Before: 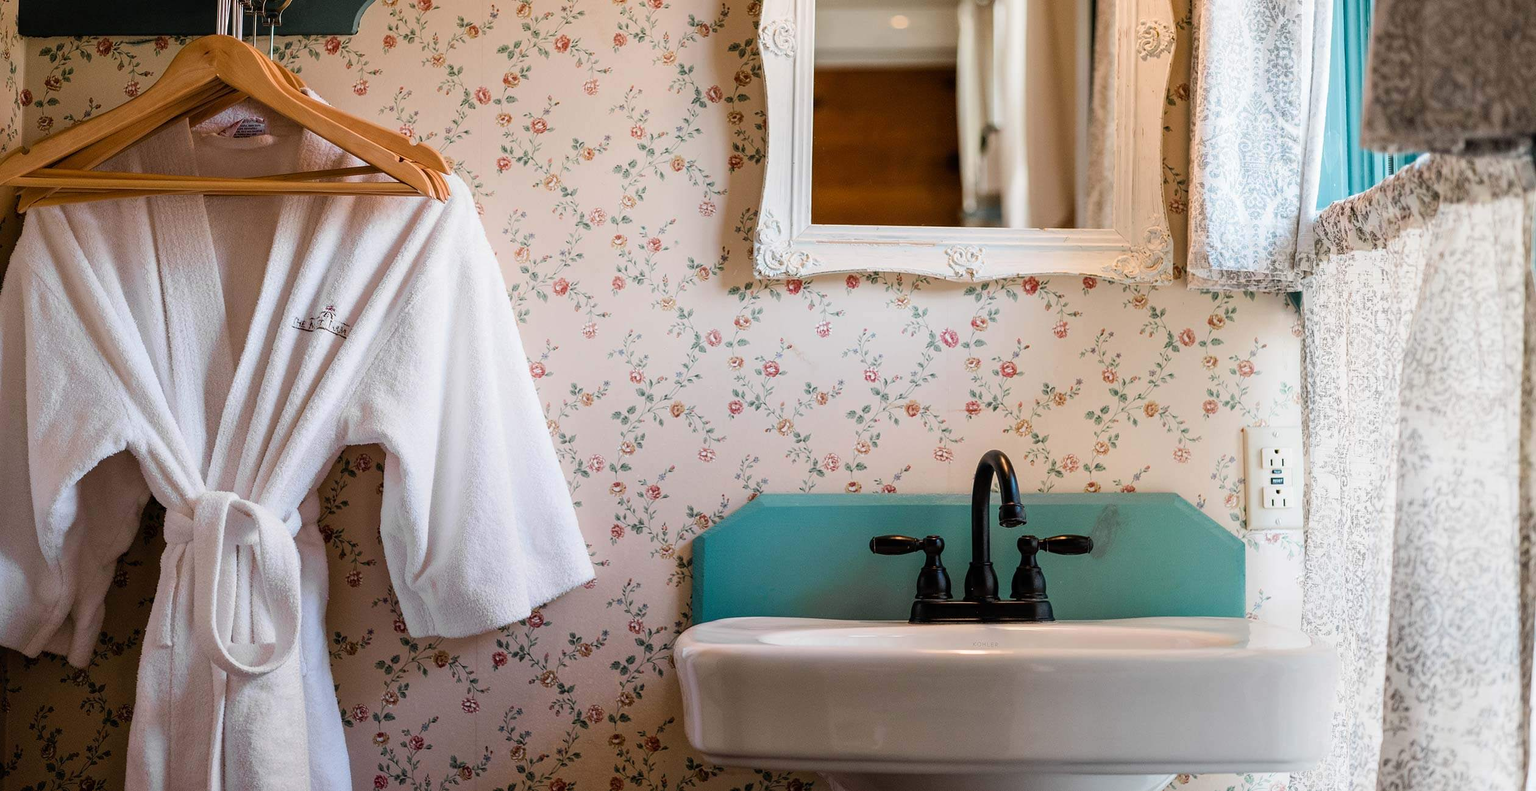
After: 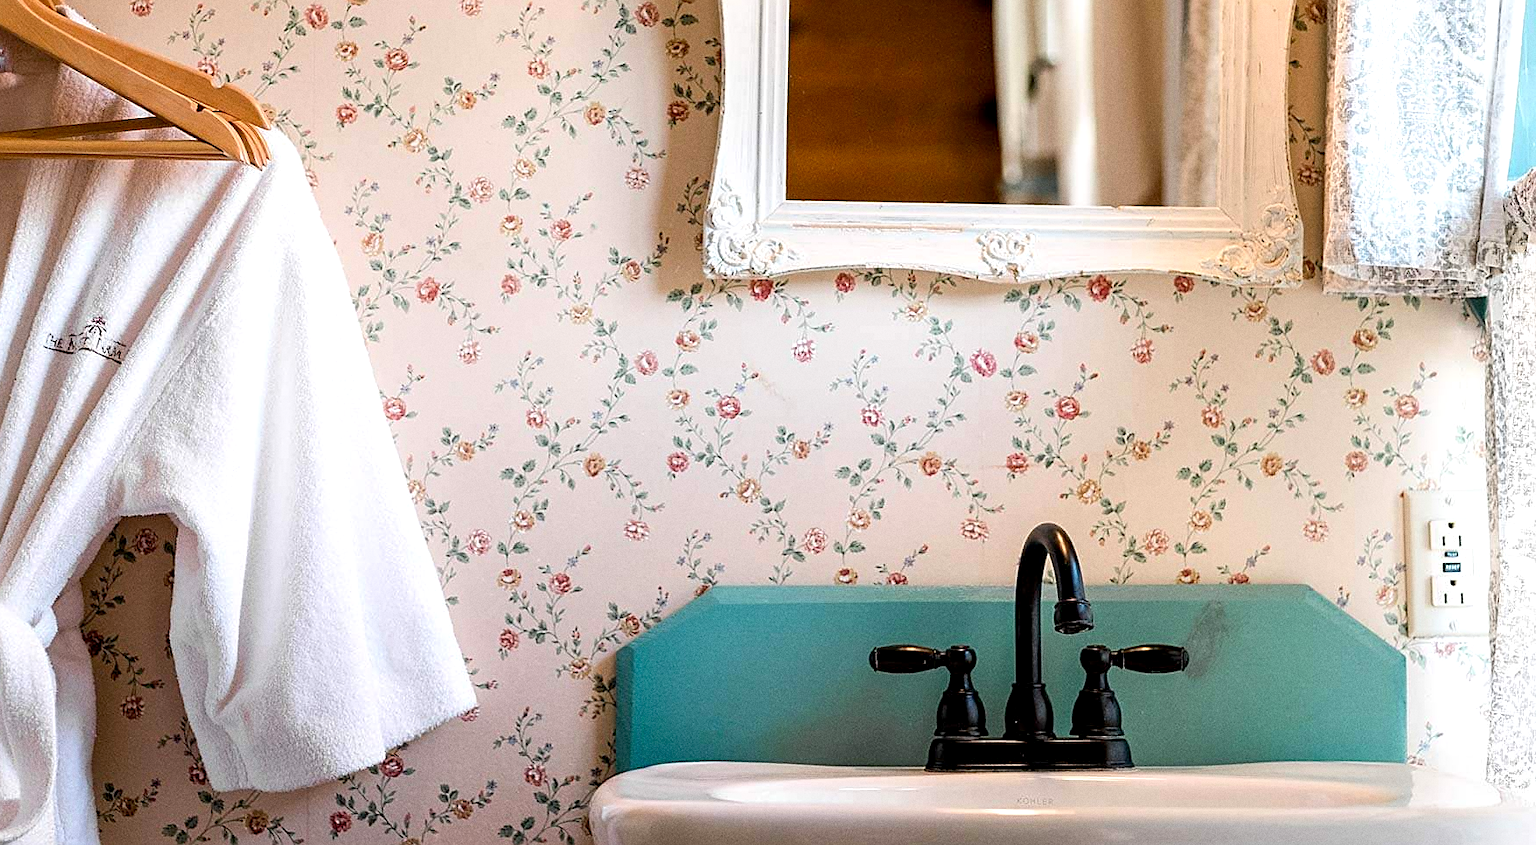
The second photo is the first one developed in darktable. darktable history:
exposure: black level correction 0.003, exposure 0.383 EV, compensate highlight preservation false
sharpen: on, module defaults
crop and rotate: left 17.046%, top 10.659%, right 12.989%, bottom 14.553%
grain: coarseness 0.09 ISO
